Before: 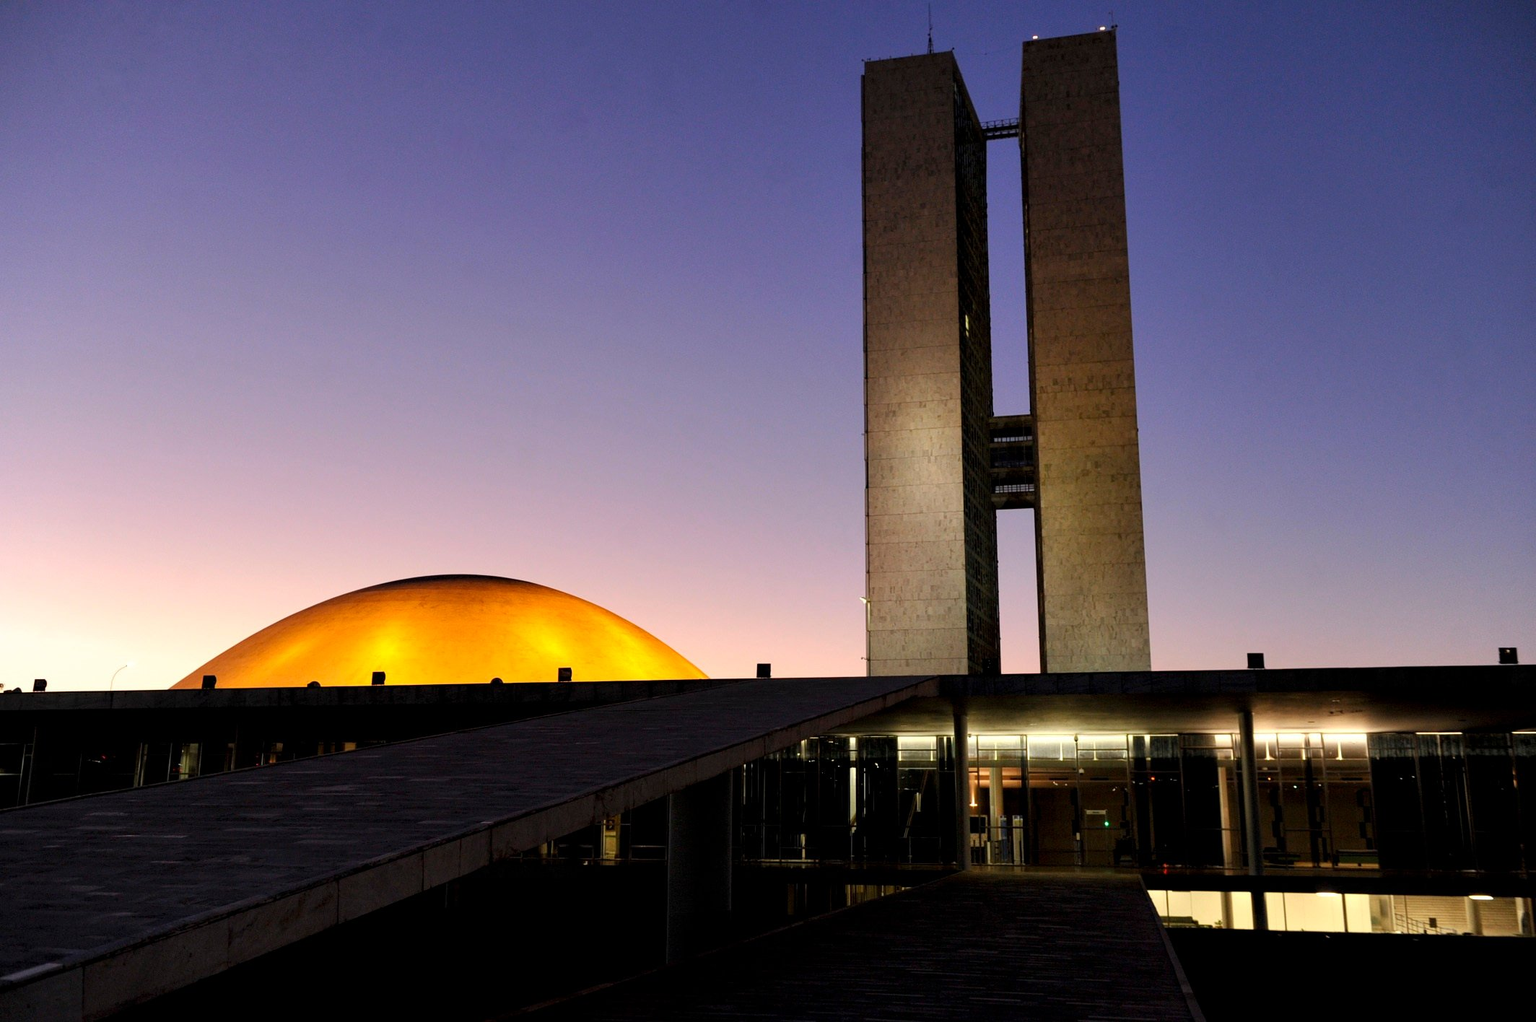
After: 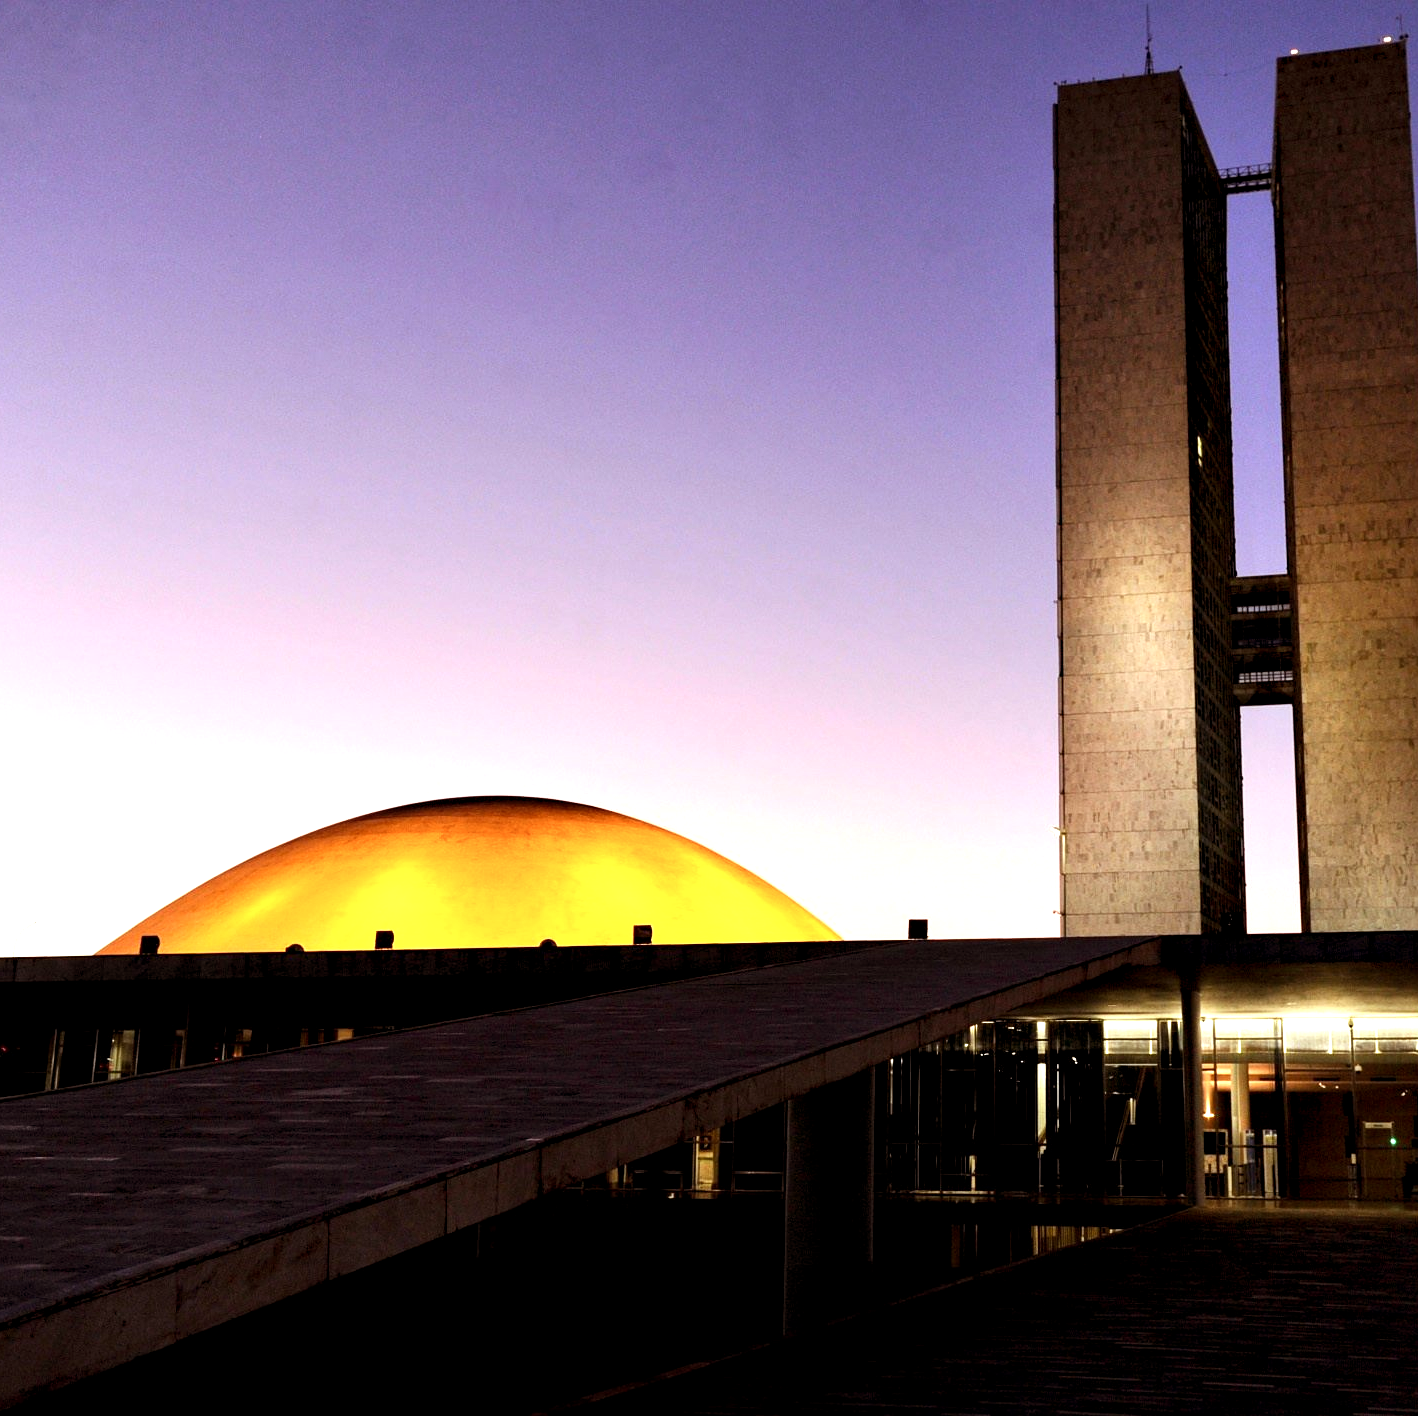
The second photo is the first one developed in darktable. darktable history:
exposure: black level correction 0.001, exposure 0.955 EV, compensate exposure bias true, compensate highlight preservation false
crop and rotate: left 6.617%, right 26.717%
contrast equalizer: octaves 7, y [[0.6 ×6], [0.55 ×6], [0 ×6], [0 ×6], [0 ×6]], mix 0.3
contrast brightness saturation: contrast 0.11, saturation -0.17
rgb levels: mode RGB, independent channels, levels [[0, 0.5, 1], [0, 0.521, 1], [0, 0.536, 1]]
